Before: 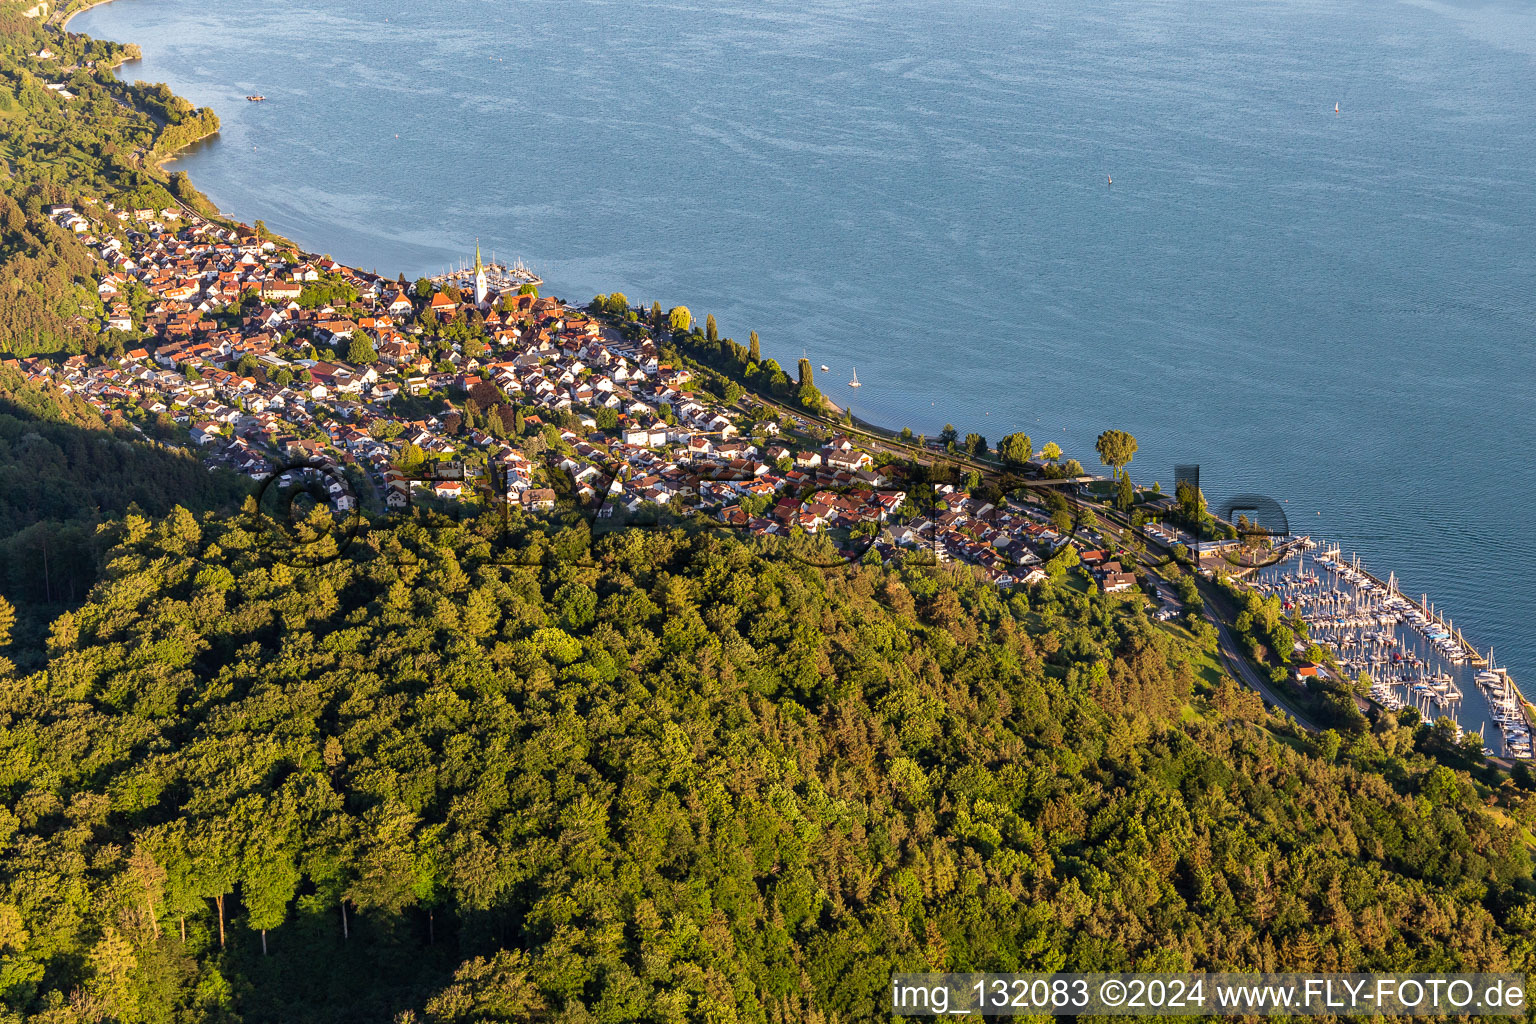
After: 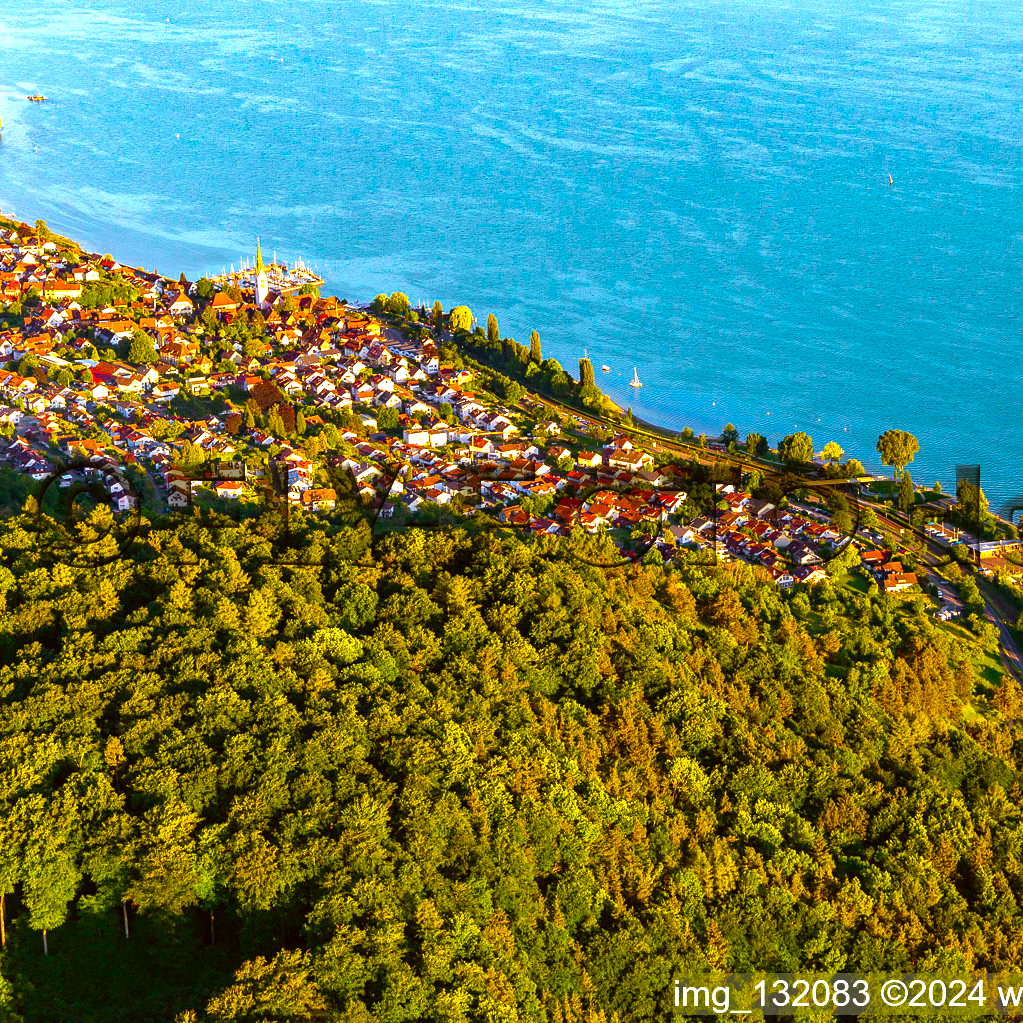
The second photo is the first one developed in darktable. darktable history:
crop and rotate: left 14.292%, right 19.041%
color balance rgb: linear chroma grading › global chroma 20%, perceptual saturation grading › global saturation 65%, perceptual saturation grading › highlights 50%, perceptual saturation grading › shadows 30%, perceptual brilliance grading › global brilliance 12%, perceptual brilliance grading › highlights 15%, global vibrance 20%
color correction: highlights a* -1.43, highlights b* 10.12, shadows a* 0.395, shadows b* 19.35
